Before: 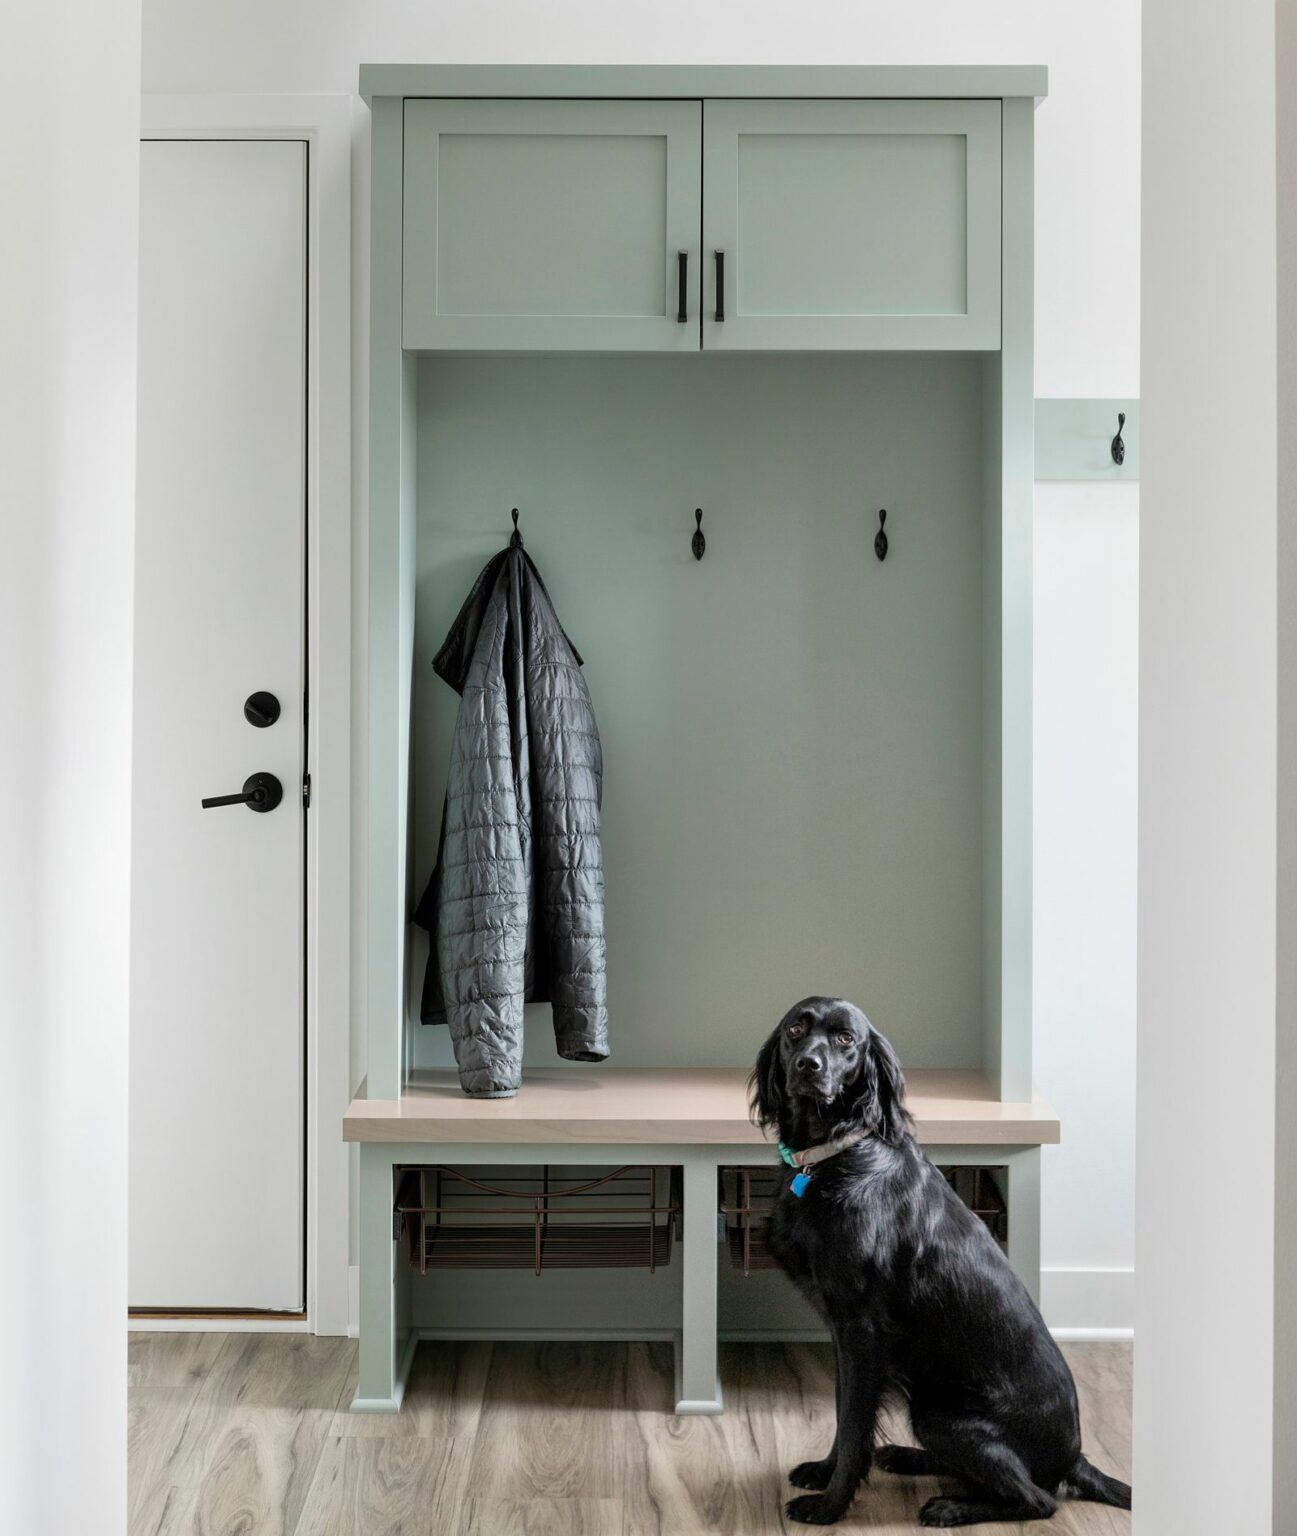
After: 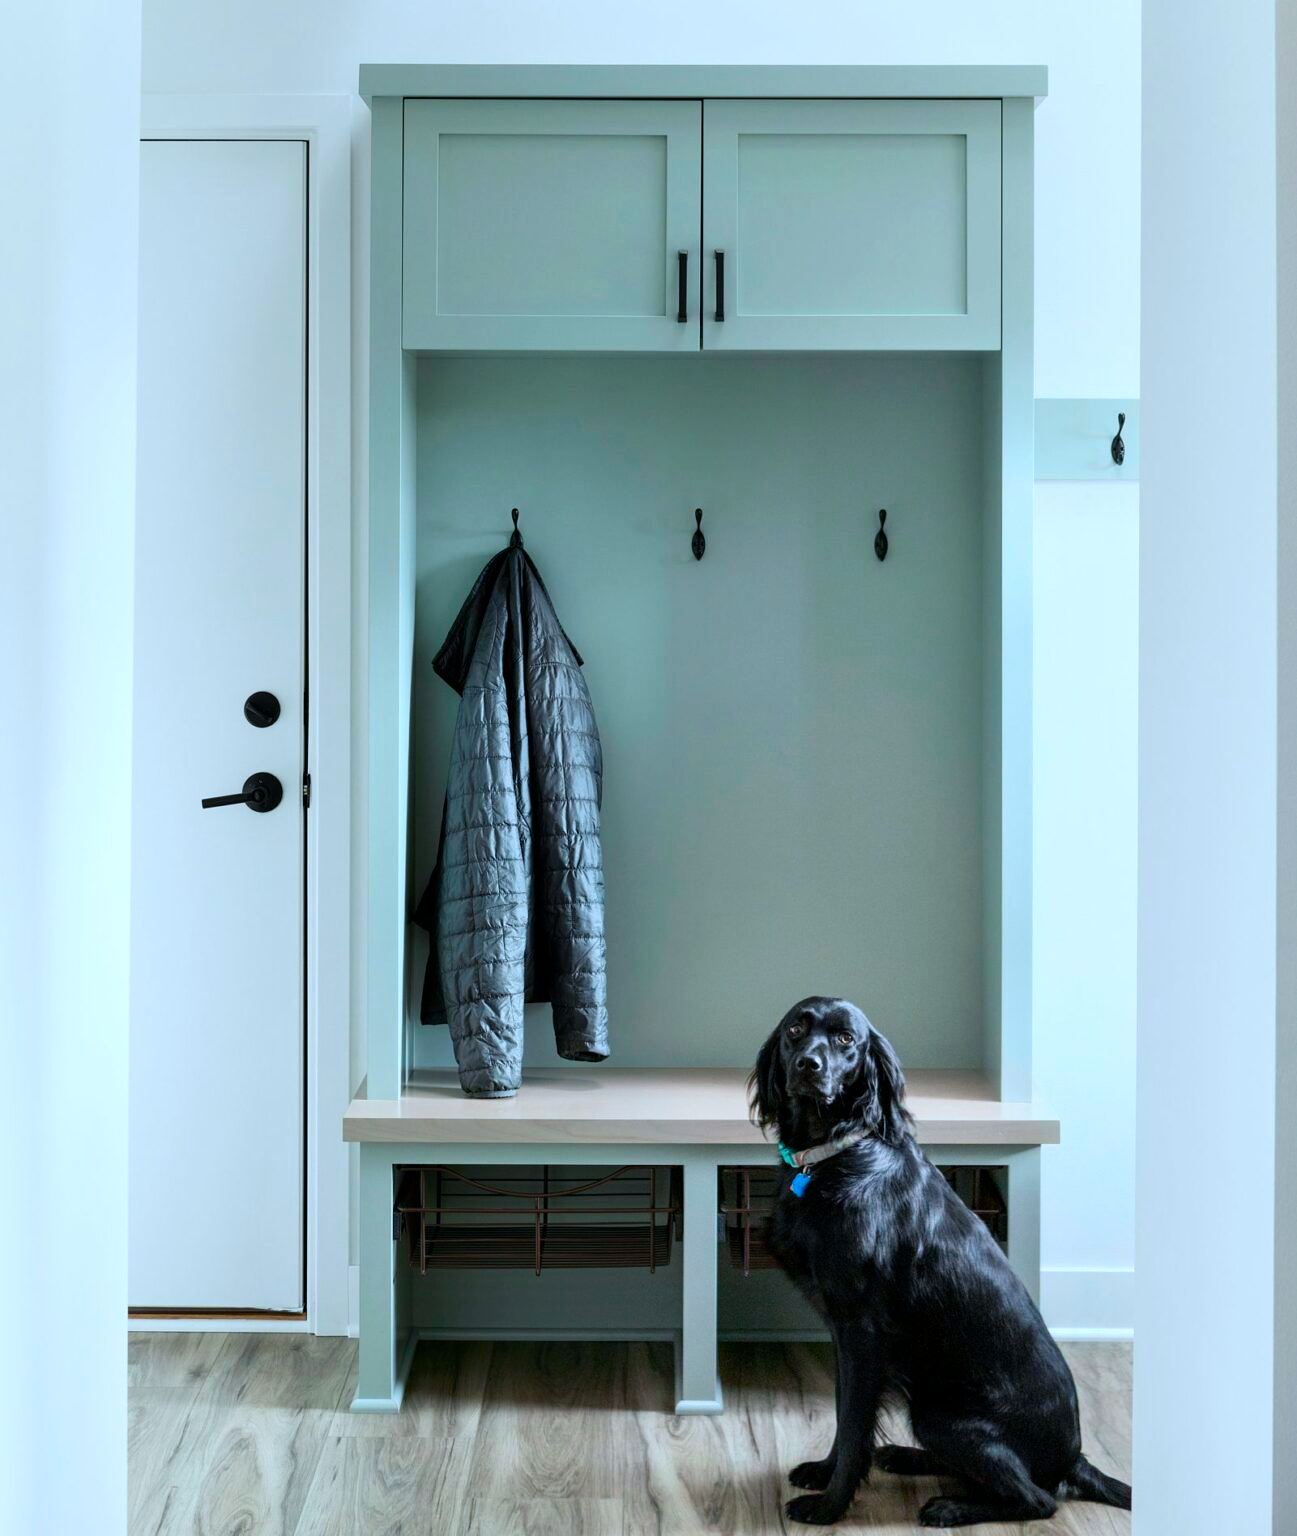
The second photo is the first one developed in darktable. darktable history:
color calibration: illuminant F (fluorescent), F source F9 (Cool White Deluxe 4150 K) – high CRI, x 0.374, y 0.373, temperature 4163.19 K, gamut compression 1.66
contrast brightness saturation: contrast 0.163, saturation 0.315
